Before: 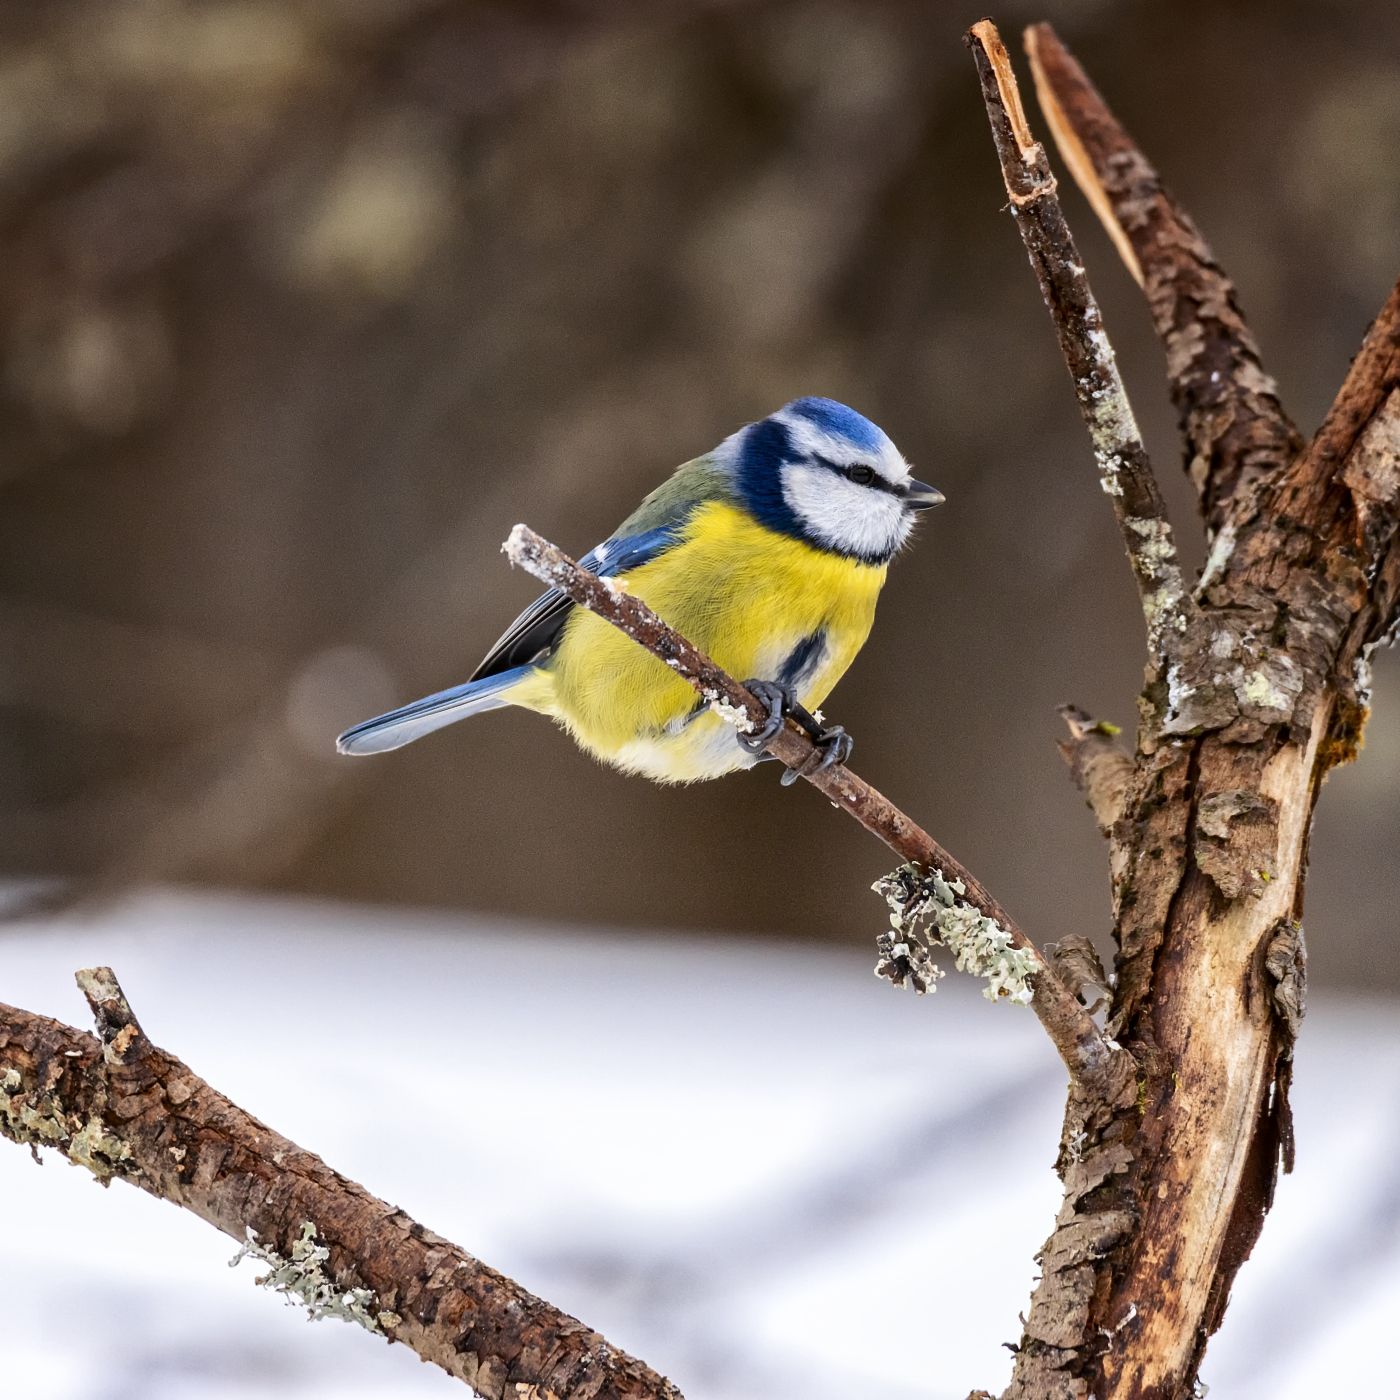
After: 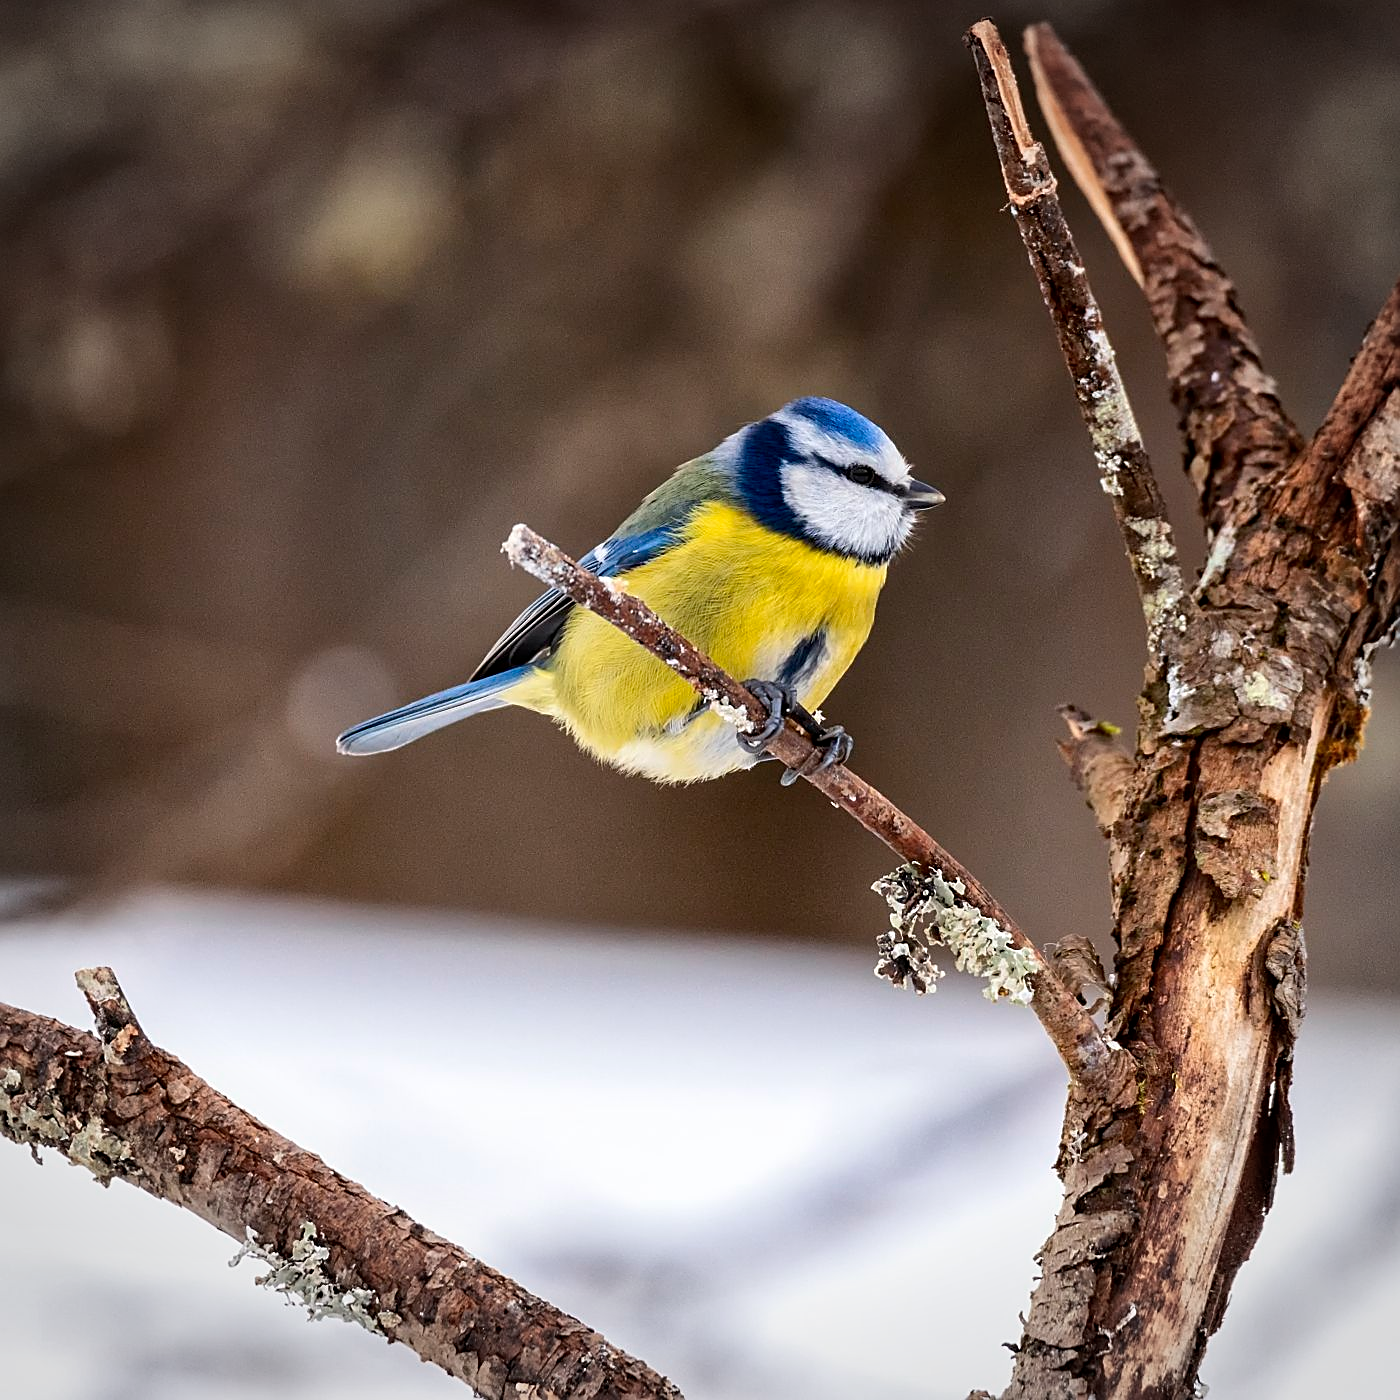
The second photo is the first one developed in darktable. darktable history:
sharpen: on, module defaults
vignetting: fall-off start 88.5%, fall-off radius 44.26%, brightness -0.287, width/height ratio 1.165
